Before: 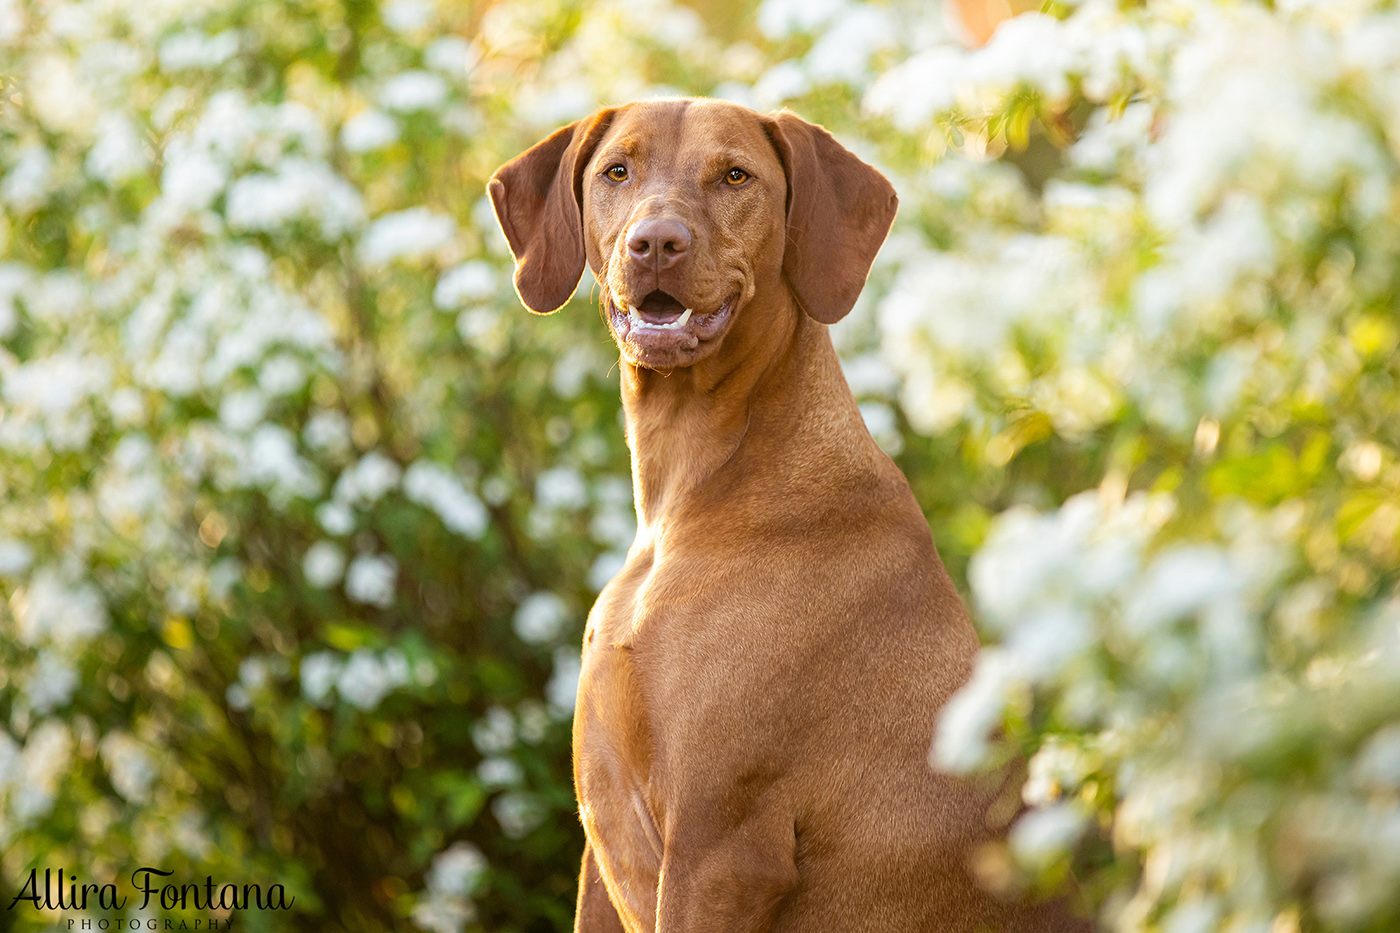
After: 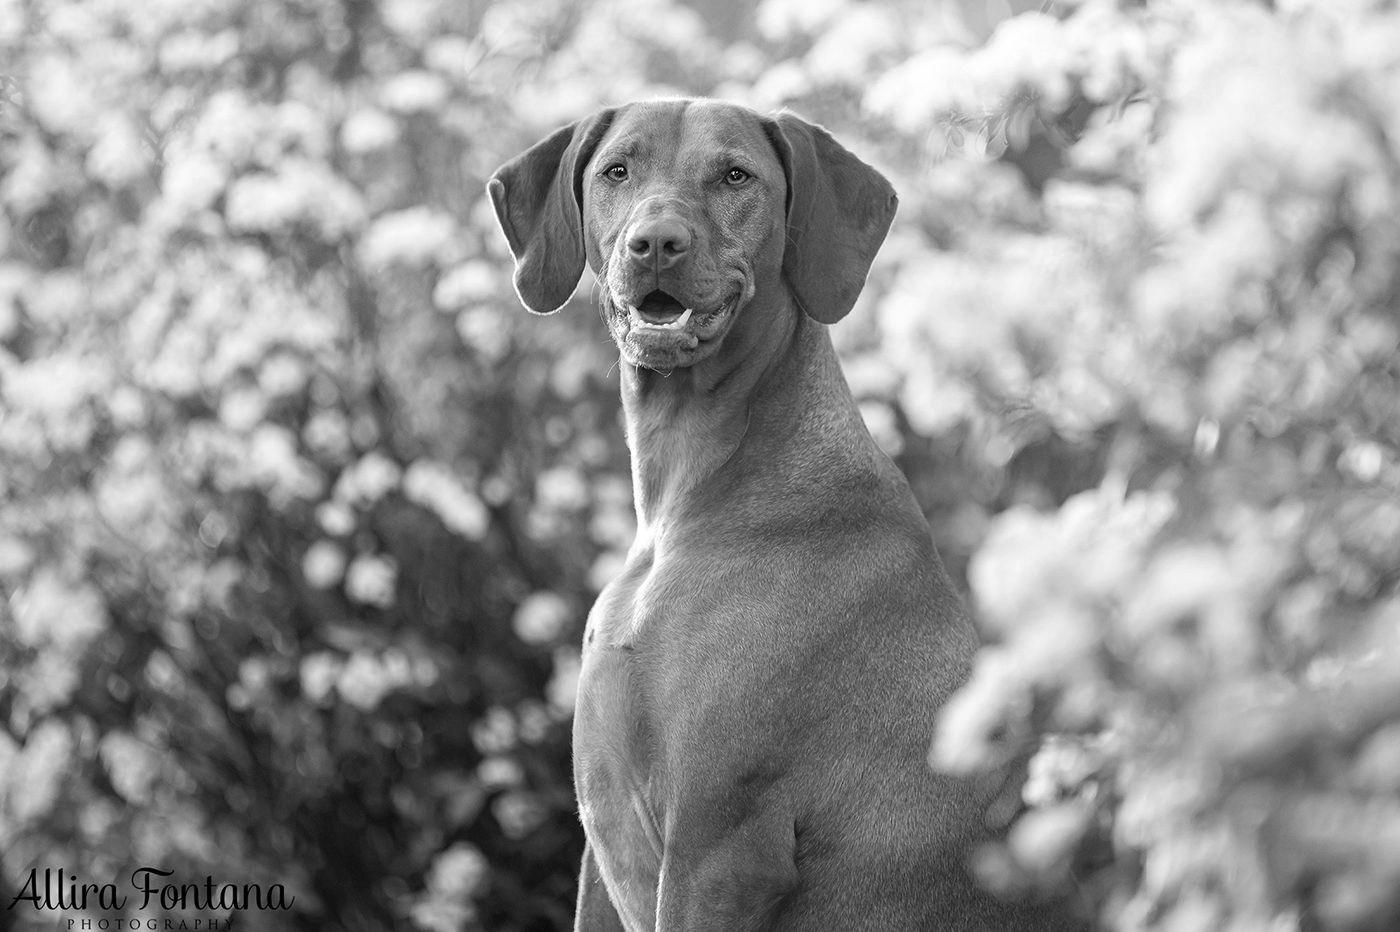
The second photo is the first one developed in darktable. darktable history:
color calibration: output gray [0.31, 0.36, 0.33, 0], illuminant as shot in camera, x 0.369, y 0.382, temperature 4316.48 K
color balance rgb: linear chroma grading › global chroma 49.626%, perceptual saturation grading › global saturation 20%, perceptual saturation grading › highlights -24.946%, perceptual saturation grading › shadows 24.034%, global vibrance 20%
crop: bottom 0.073%
